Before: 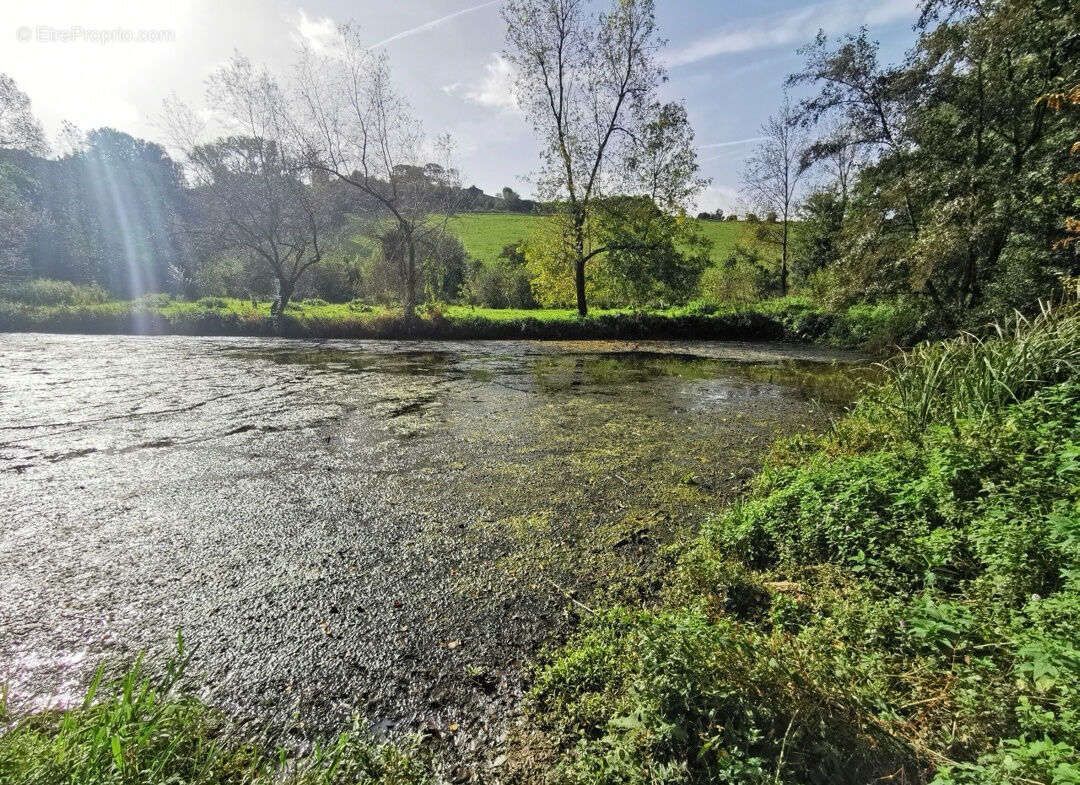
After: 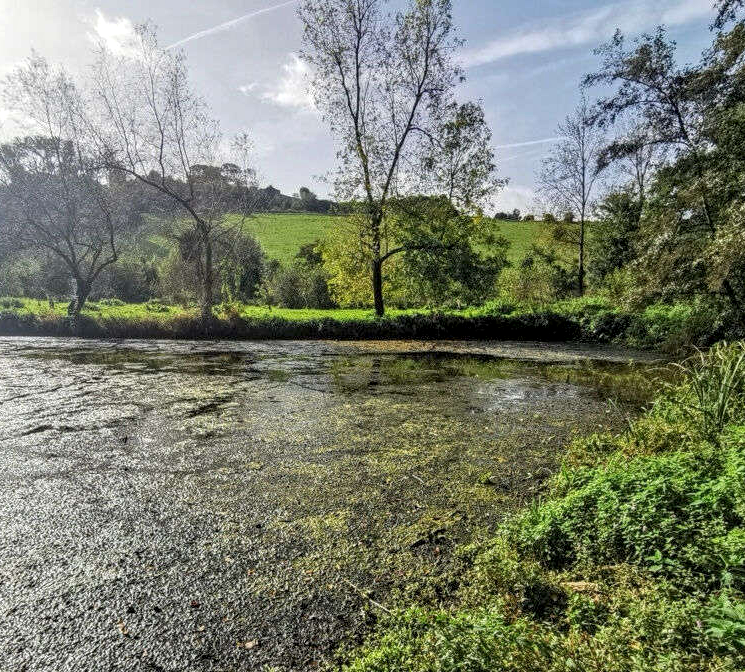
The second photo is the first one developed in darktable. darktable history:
local contrast: highlights 35%, detail 135%
crop: left 18.812%, right 12.165%, bottom 14.277%
